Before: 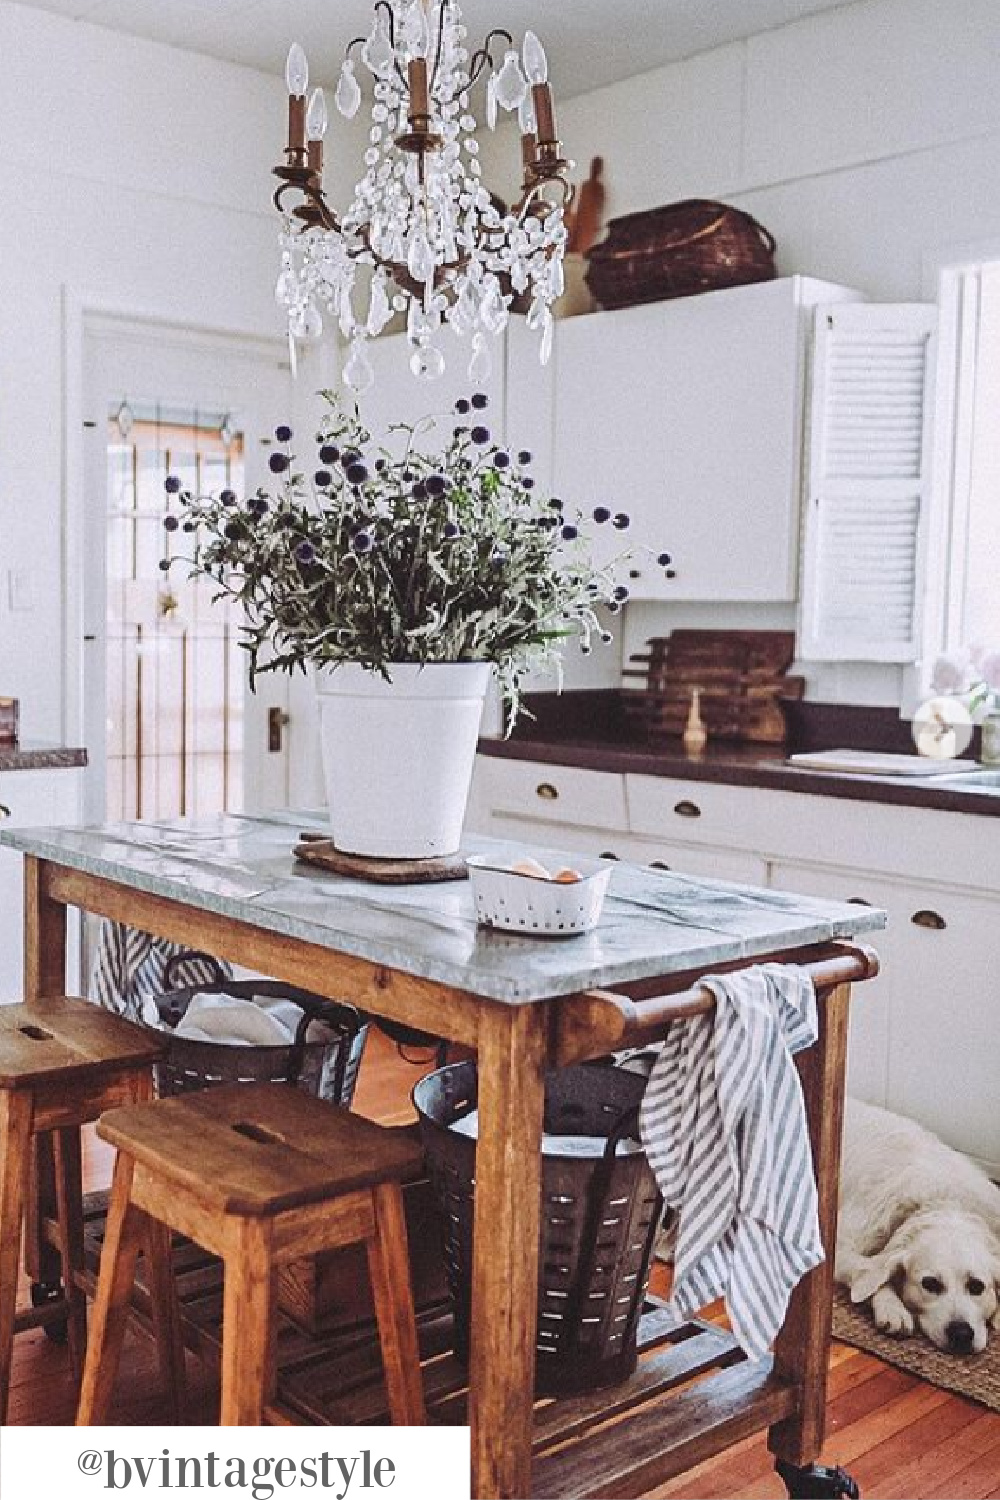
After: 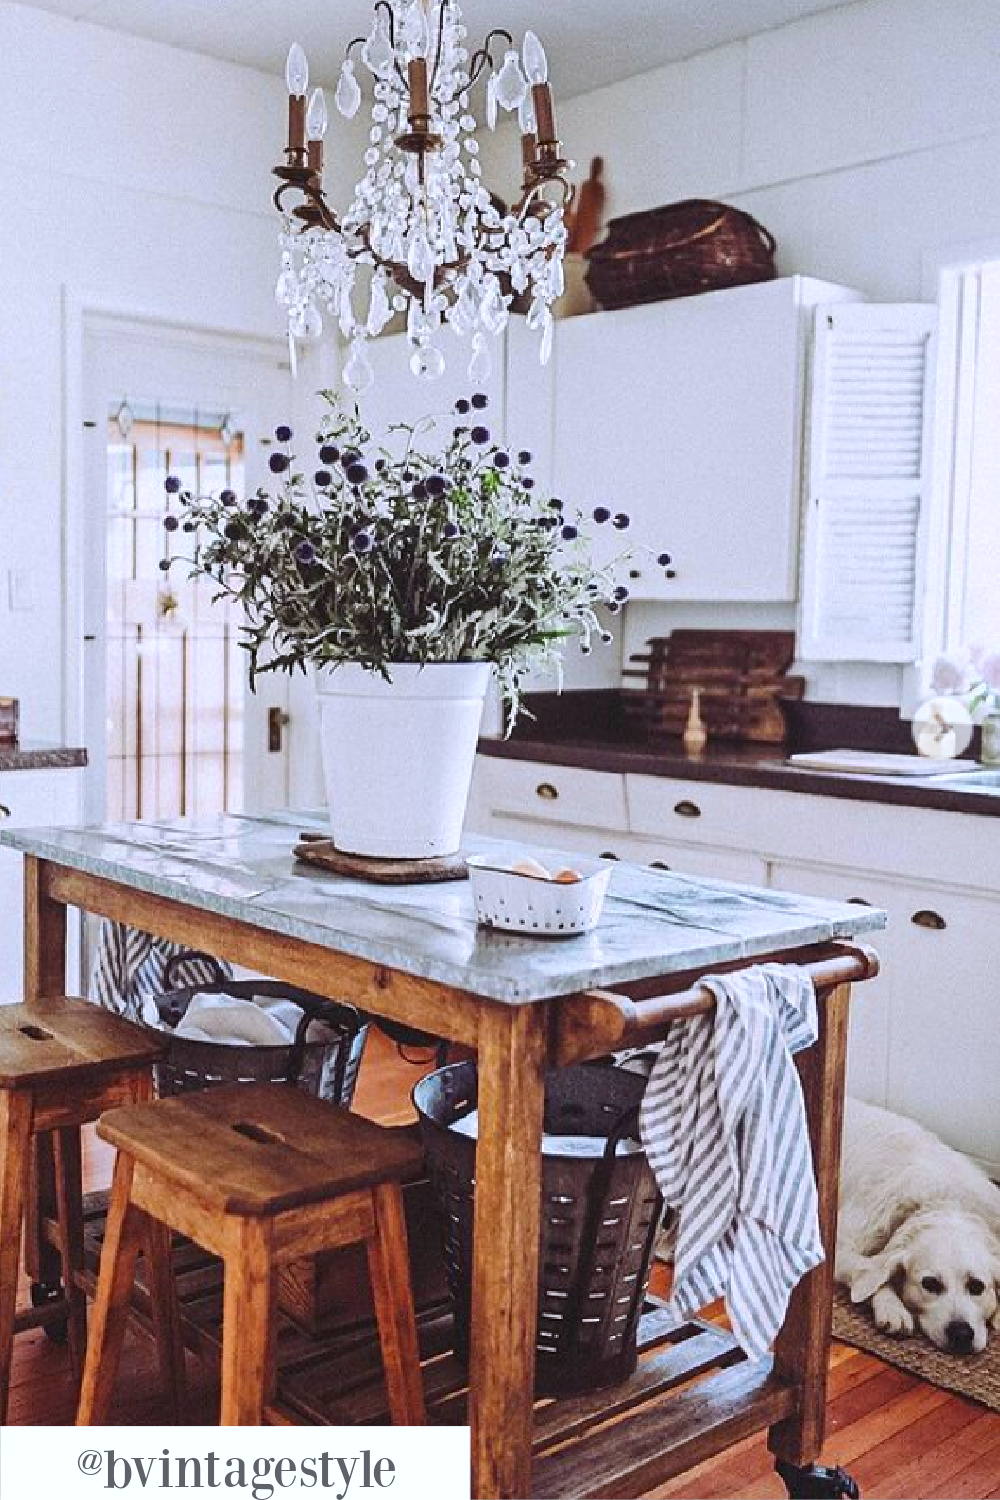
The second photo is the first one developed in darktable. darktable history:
color zones: curves: ch0 [(0.068, 0.464) (0.25, 0.5) (0.48, 0.508) (0.75, 0.536) (0.886, 0.476) (0.967, 0.456)]; ch1 [(0.066, 0.456) (0.25, 0.5) (0.616, 0.508) (0.746, 0.56) (0.934, 0.444)]
white balance: red 0.976, blue 1.04
contrast brightness saturation: contrast 0.08, saturation 0.2
